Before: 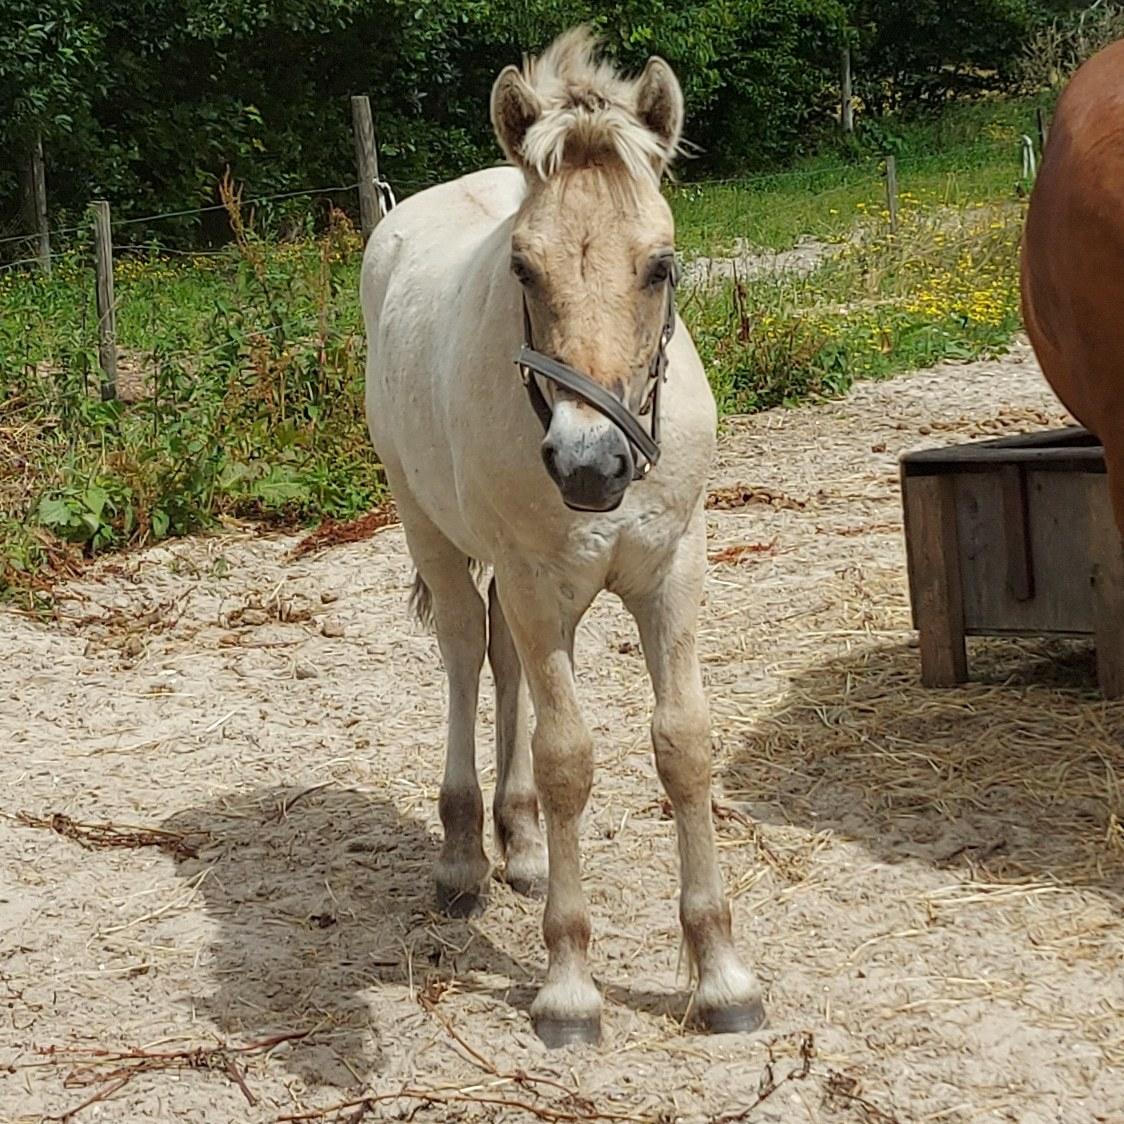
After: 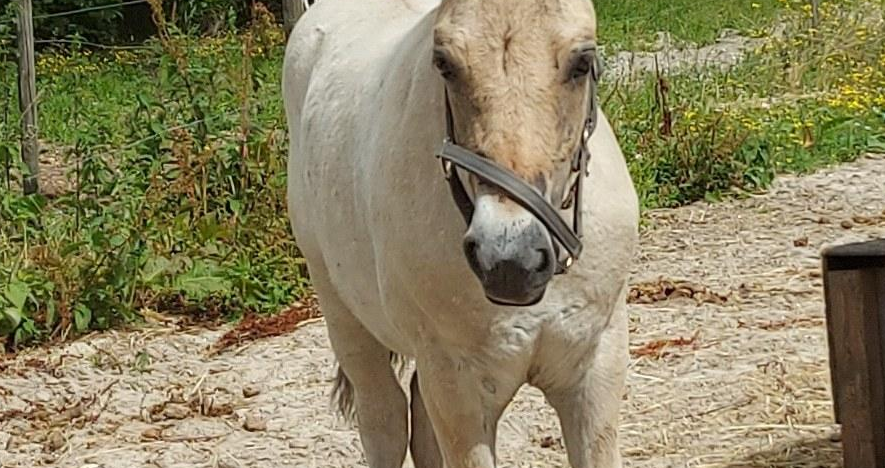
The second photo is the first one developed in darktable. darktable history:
crop: left 6.958%, top 18.415%, right 14.302%, bottom 39.944%
